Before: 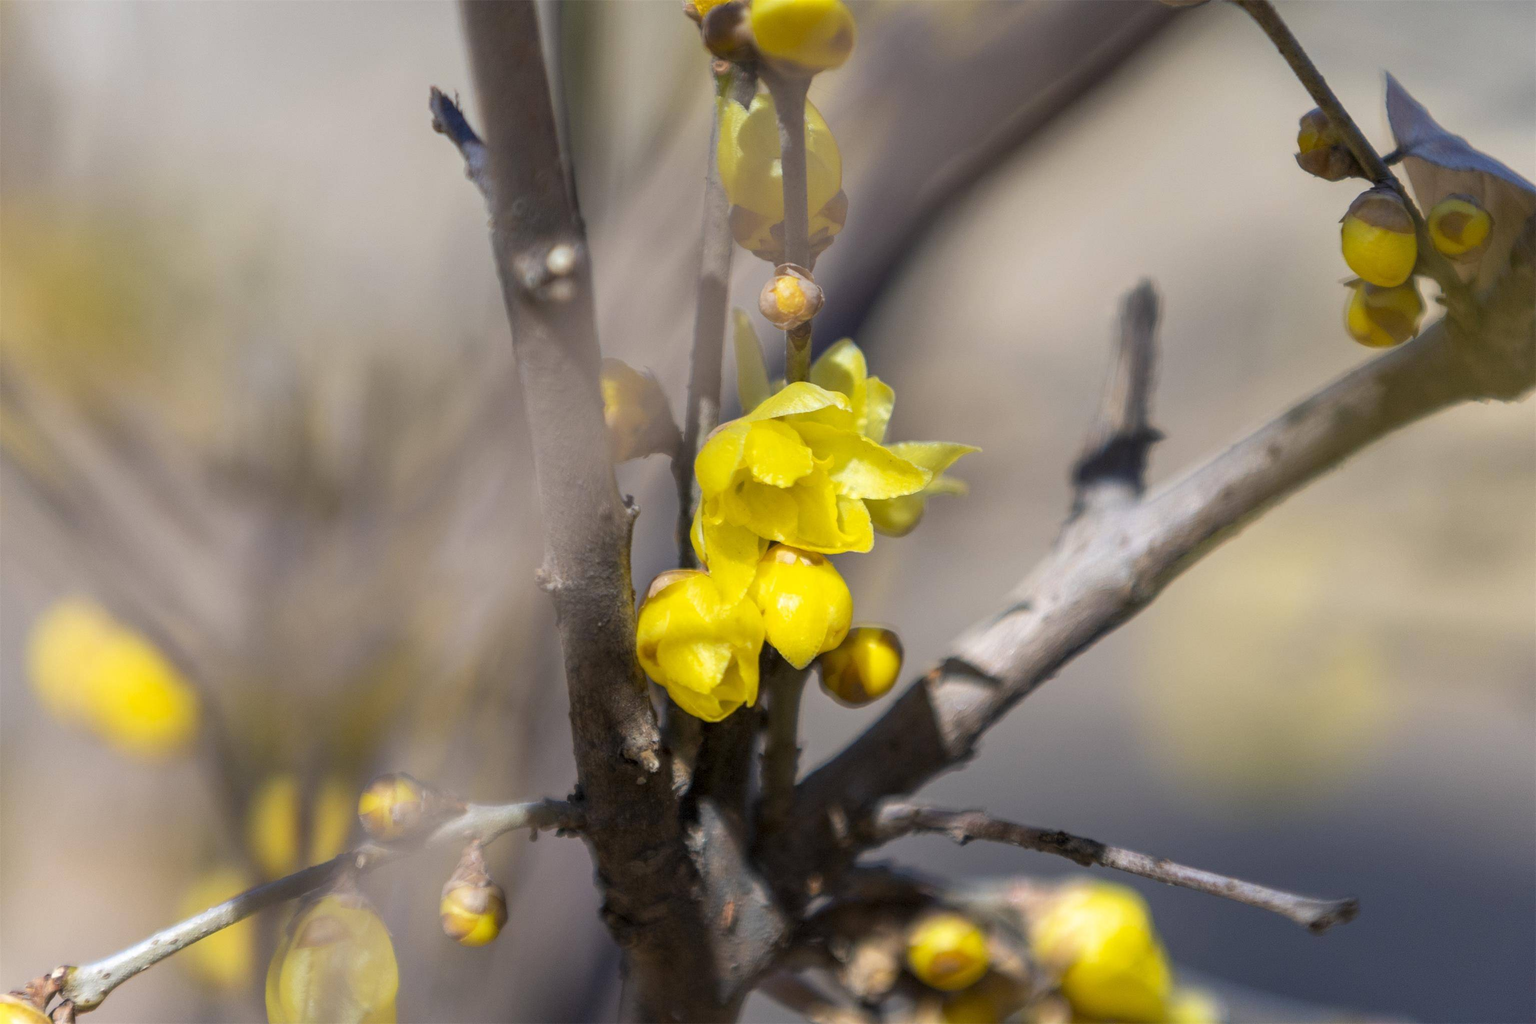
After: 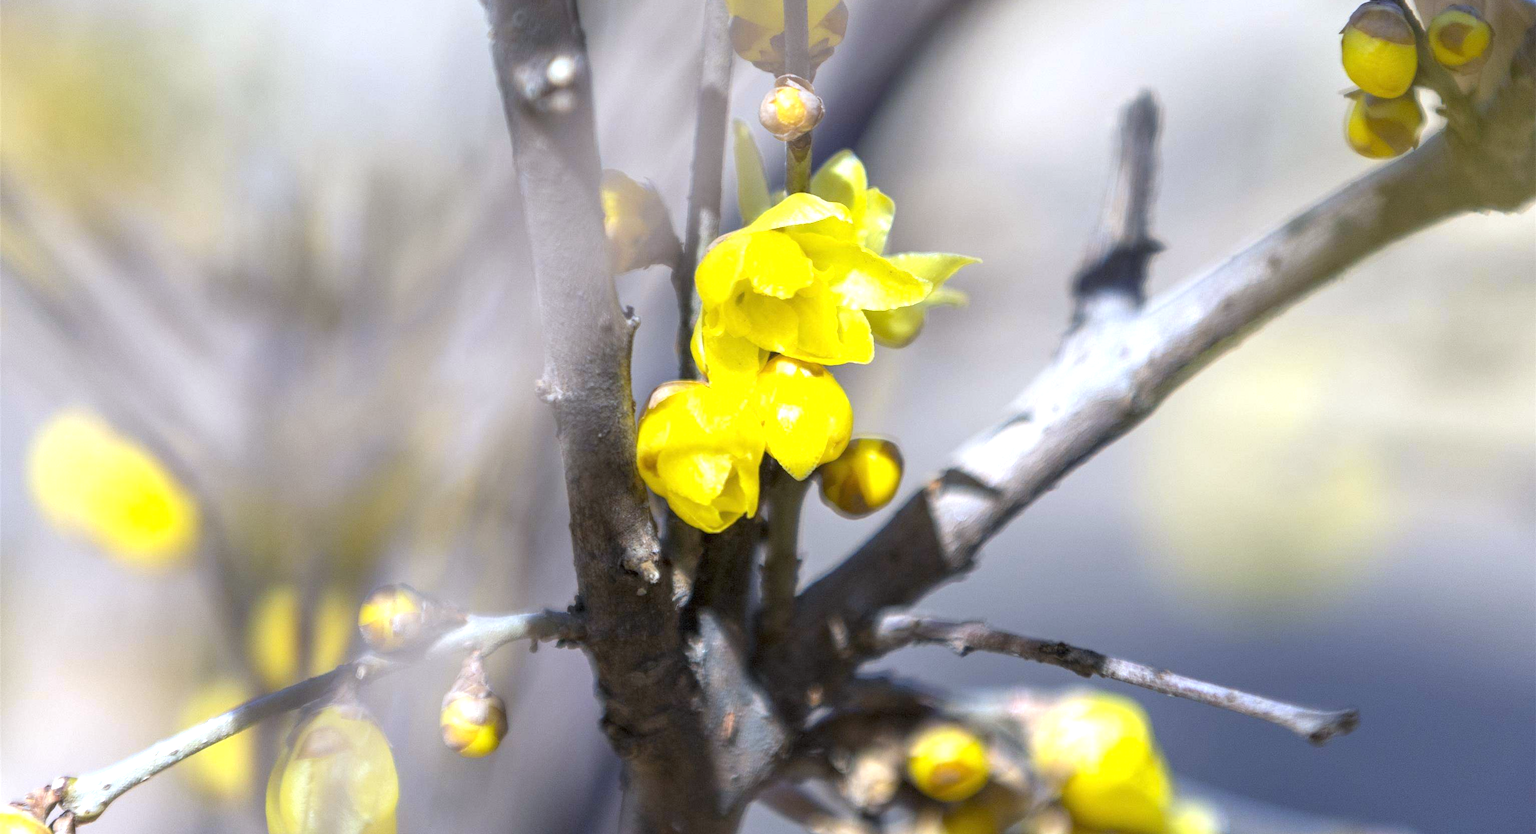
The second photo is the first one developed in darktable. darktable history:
exposure: black level correction 0, exposure 0.9 EV, compensate highlight preservation false
white balance: red 0.931, blue 1.11
crop and rotate: top 18.507%
